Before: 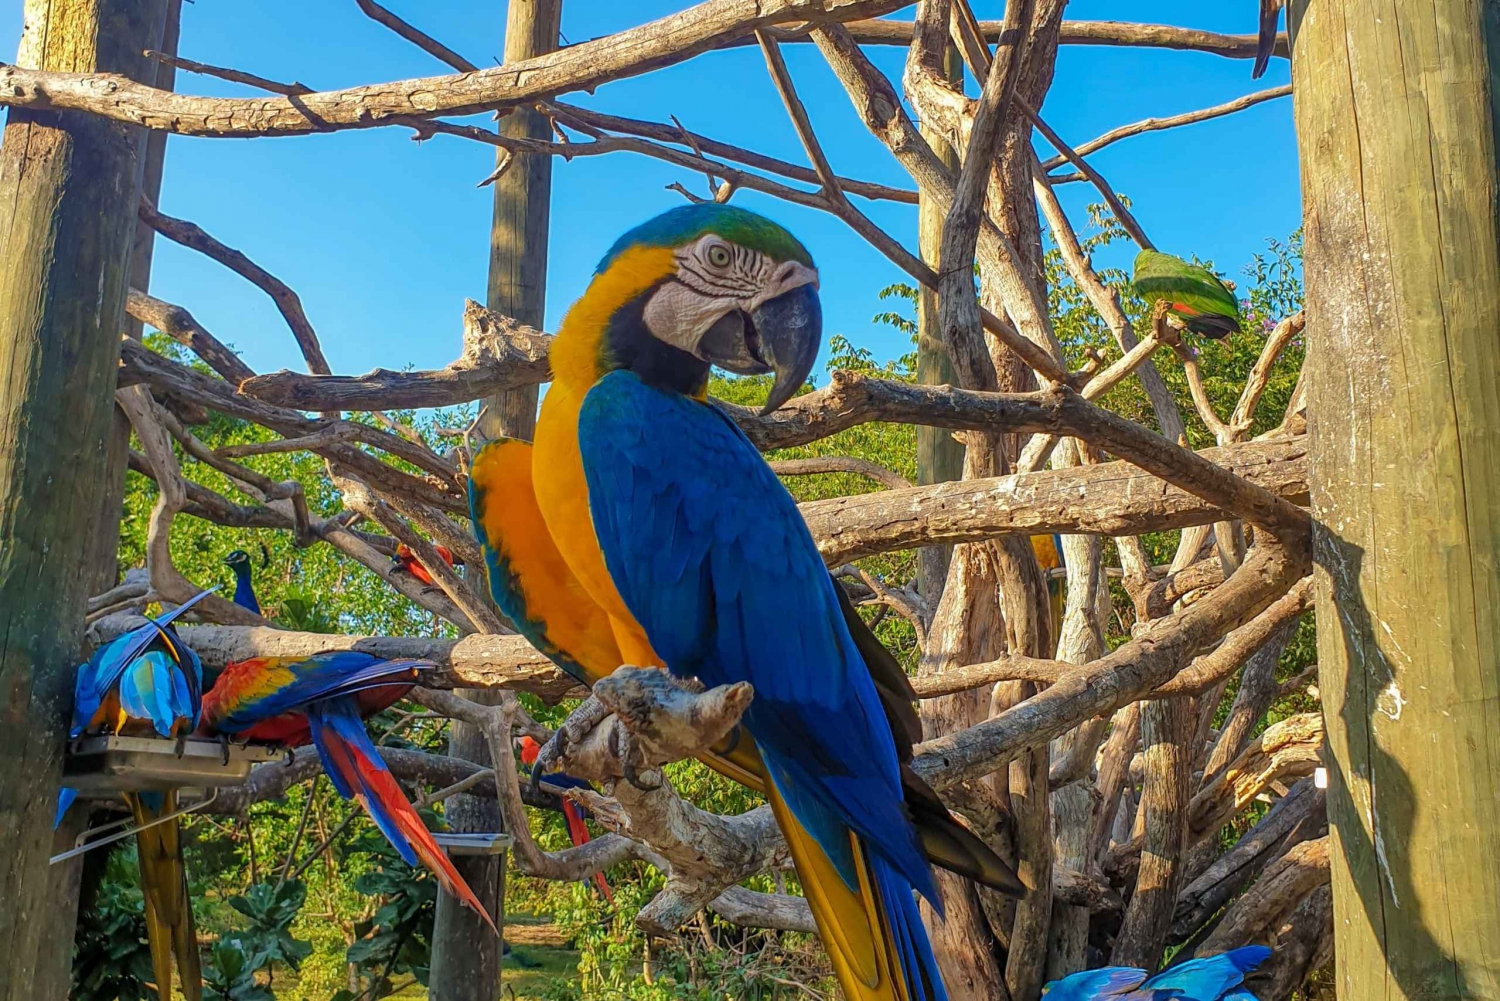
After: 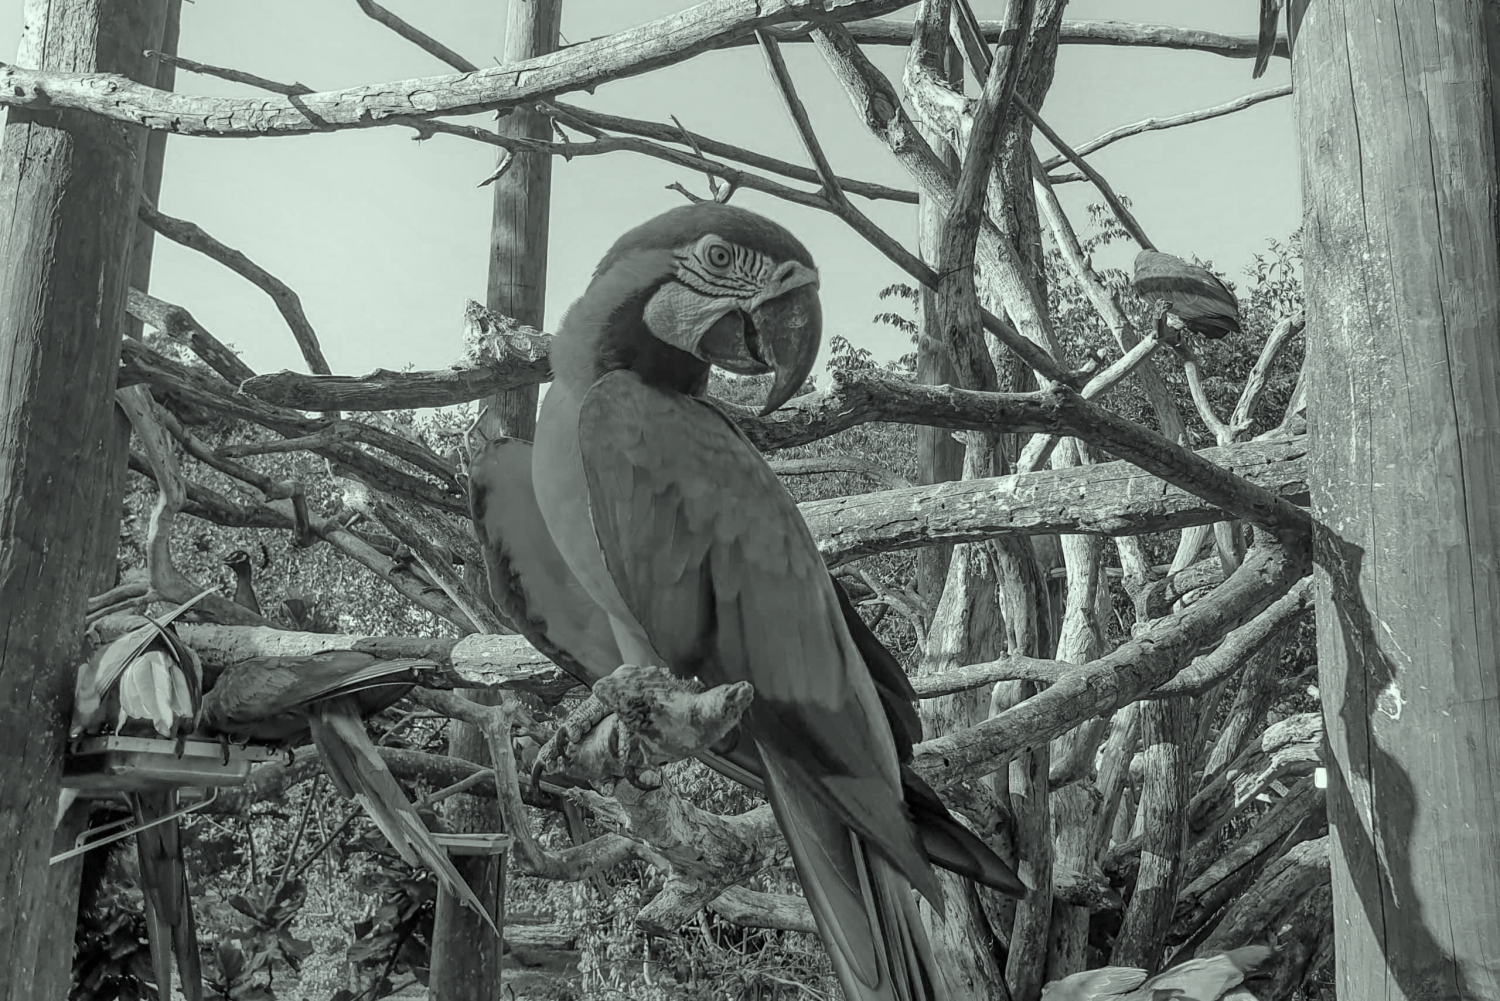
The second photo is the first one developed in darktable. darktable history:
shadows and highlights: highlights 68.72, soften with gaussian
color calibration: output gray [0.25, 0.35, 0.4, 0], illuminant as shot in camera, x 0.37, y 0.382, temperature 4320.38 K
color correction: highlights a* -7.81, highlights b* 3.26
